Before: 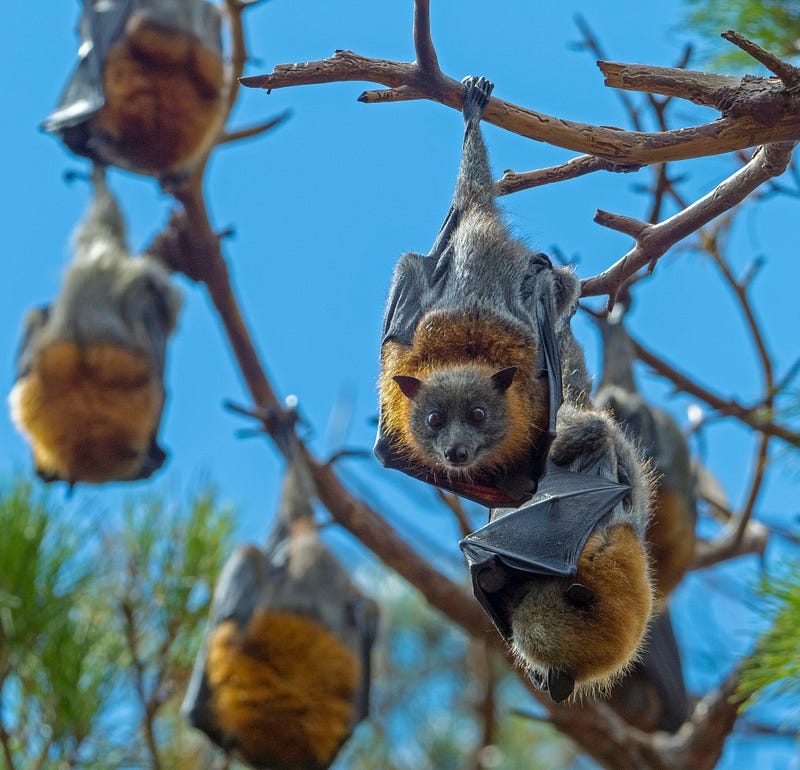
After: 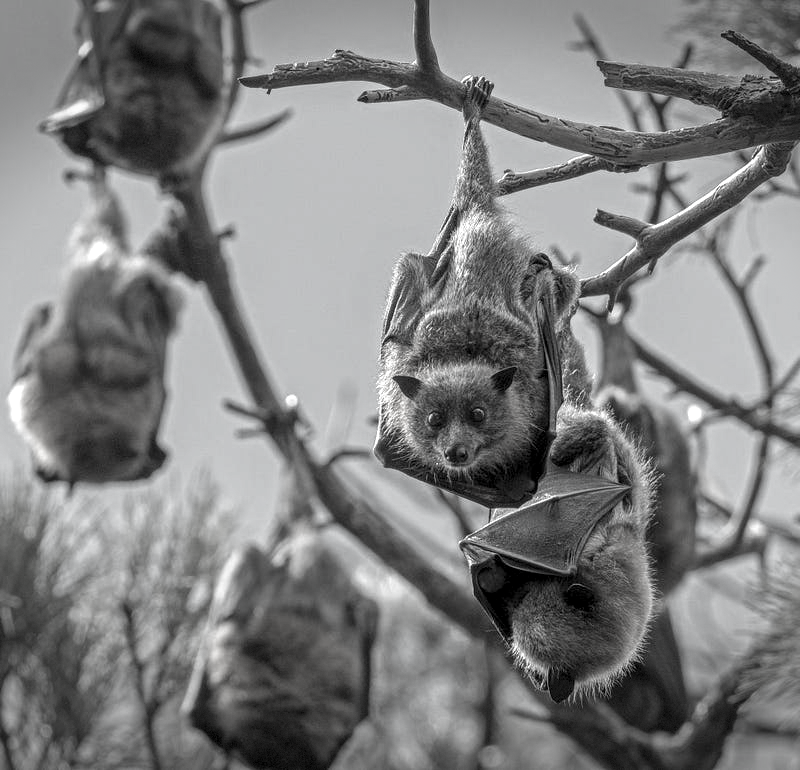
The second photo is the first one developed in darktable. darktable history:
local contrast: on, module defaults
contrast brightness saturation: saturation -0.982
exposure: exposure 0.496 EV, compensate exposure bias true, compensate highlight preservation false
vignetting: fall-off start 99.66%, width/height ratio 1.31, dithering 8-bit output
